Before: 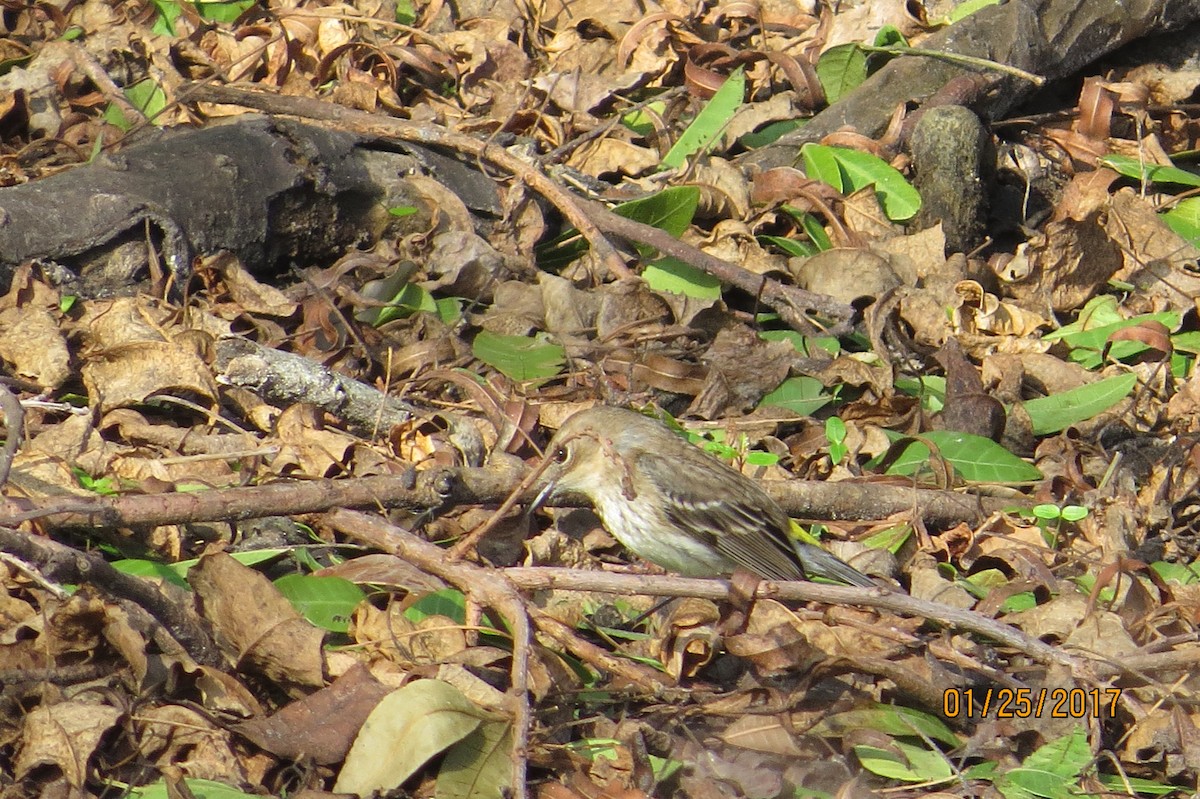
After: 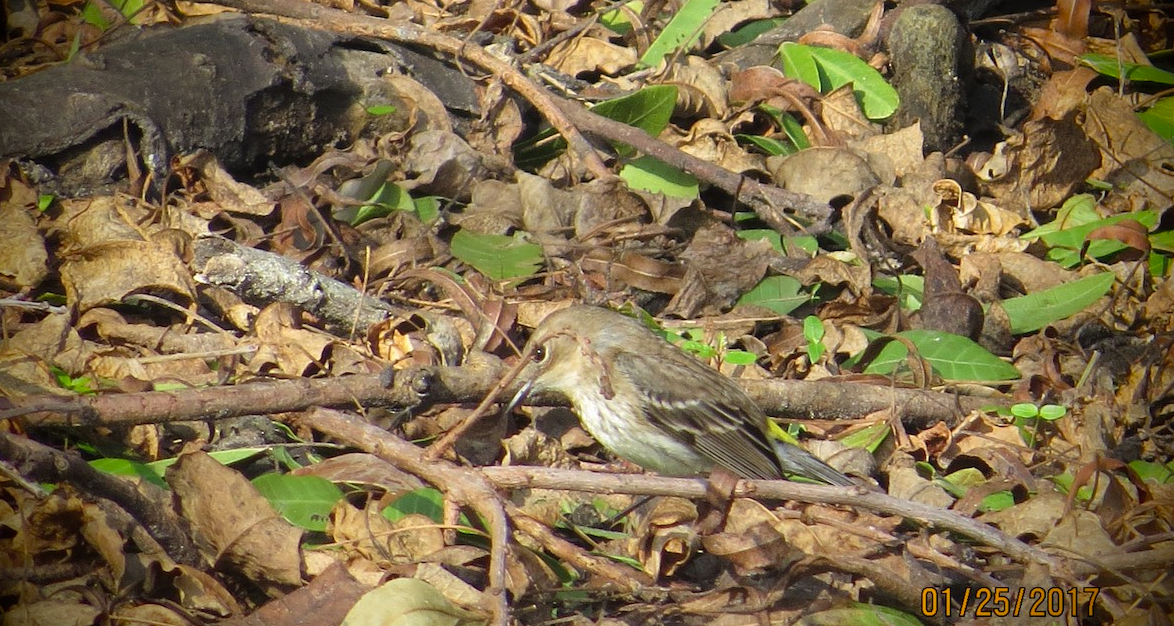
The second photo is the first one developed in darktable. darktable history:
crop and rotate: left 1.866%, top 12.766%, right 0.223%, bottom 8.834%
tone equalizer: edges refinement/feathering 500, mask exposure compensation -1.26 EV, preserve details no
vignetting: fall-off start 67%, brightness -0.988, saturation 0.495, width/height ratio 1.019
